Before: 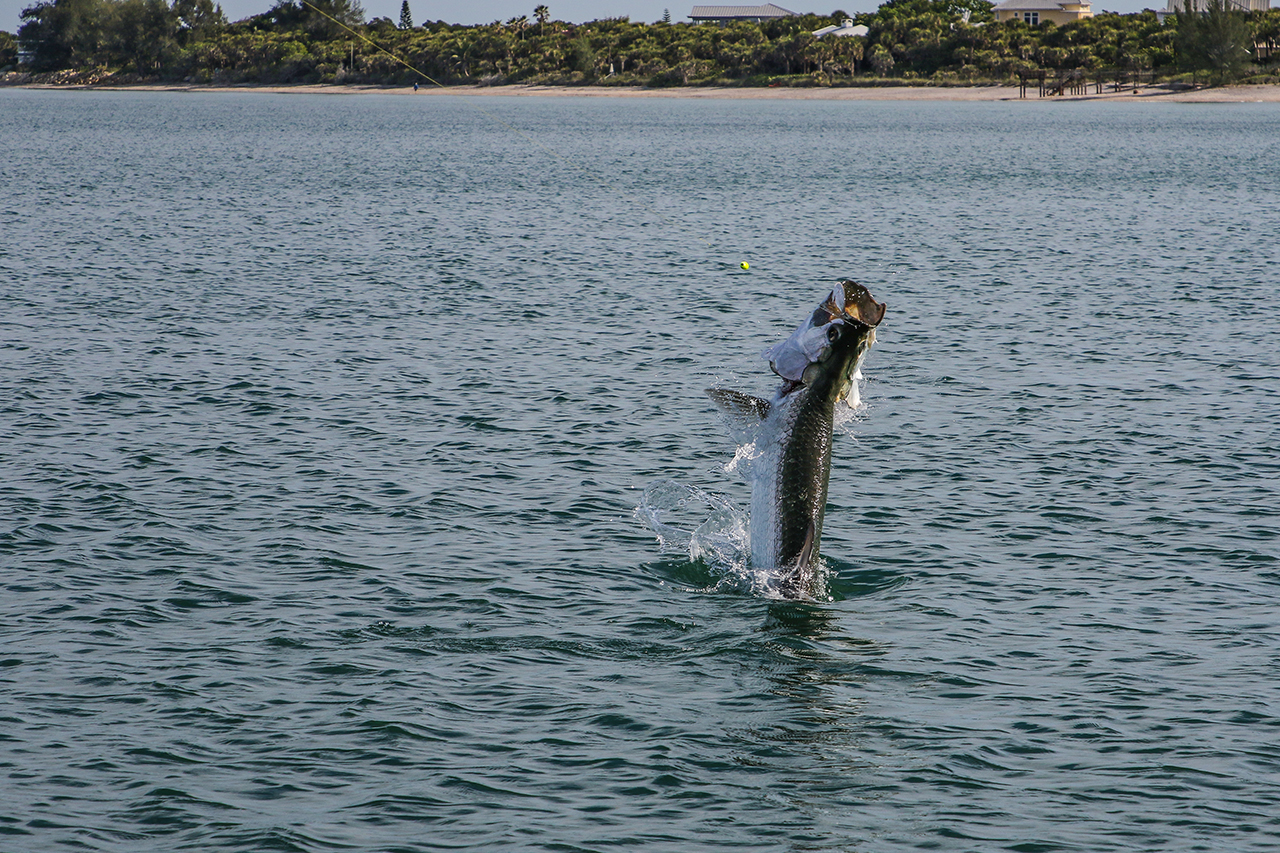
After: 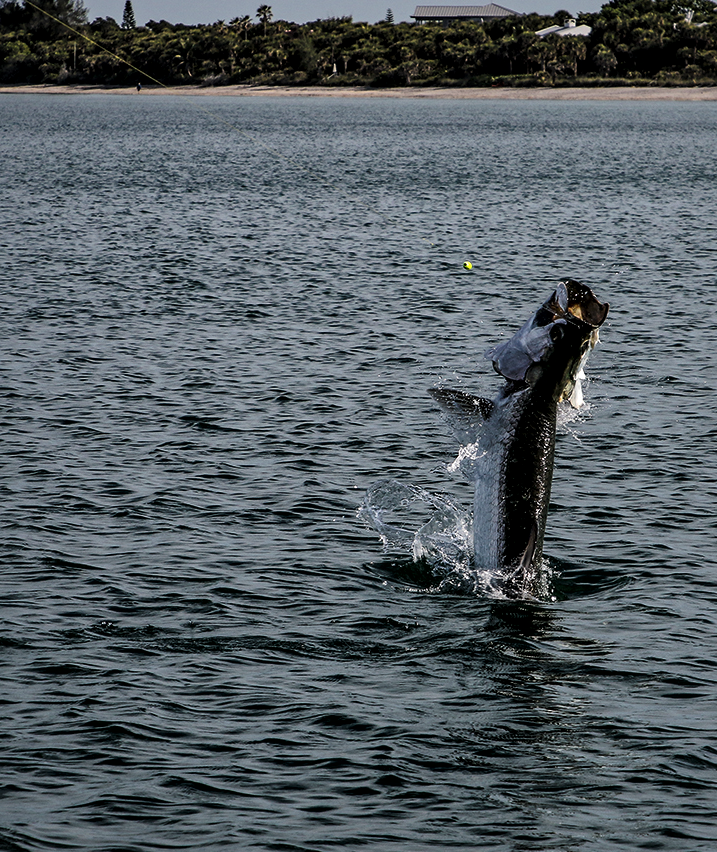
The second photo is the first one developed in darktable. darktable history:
local contrast: mode bilateral grid, contrast 20, coarseness 50, detail 161%, midtone range 0.2
levels: levels [0.101, 0.578, 0.953]
crop: left 21.674%, right 22.086%
